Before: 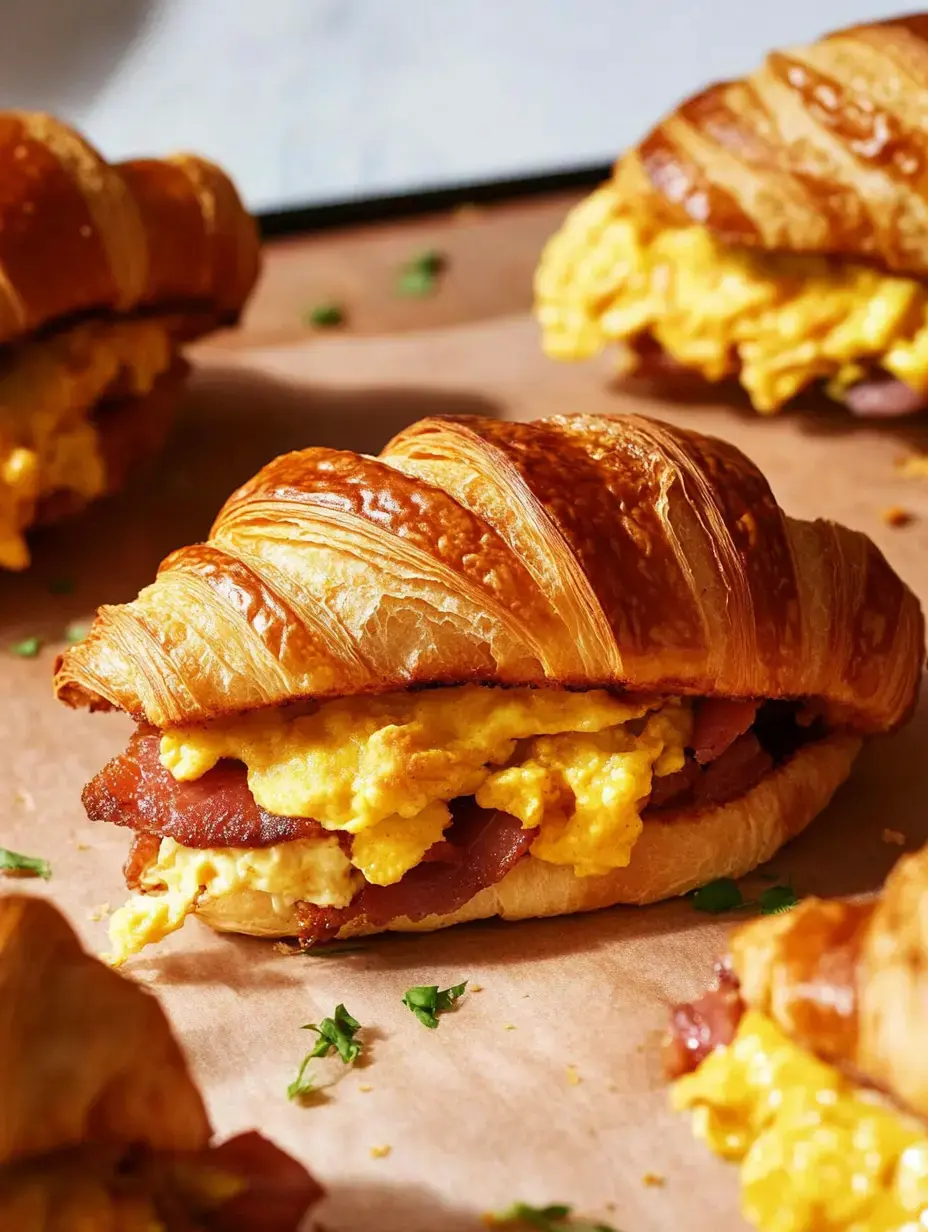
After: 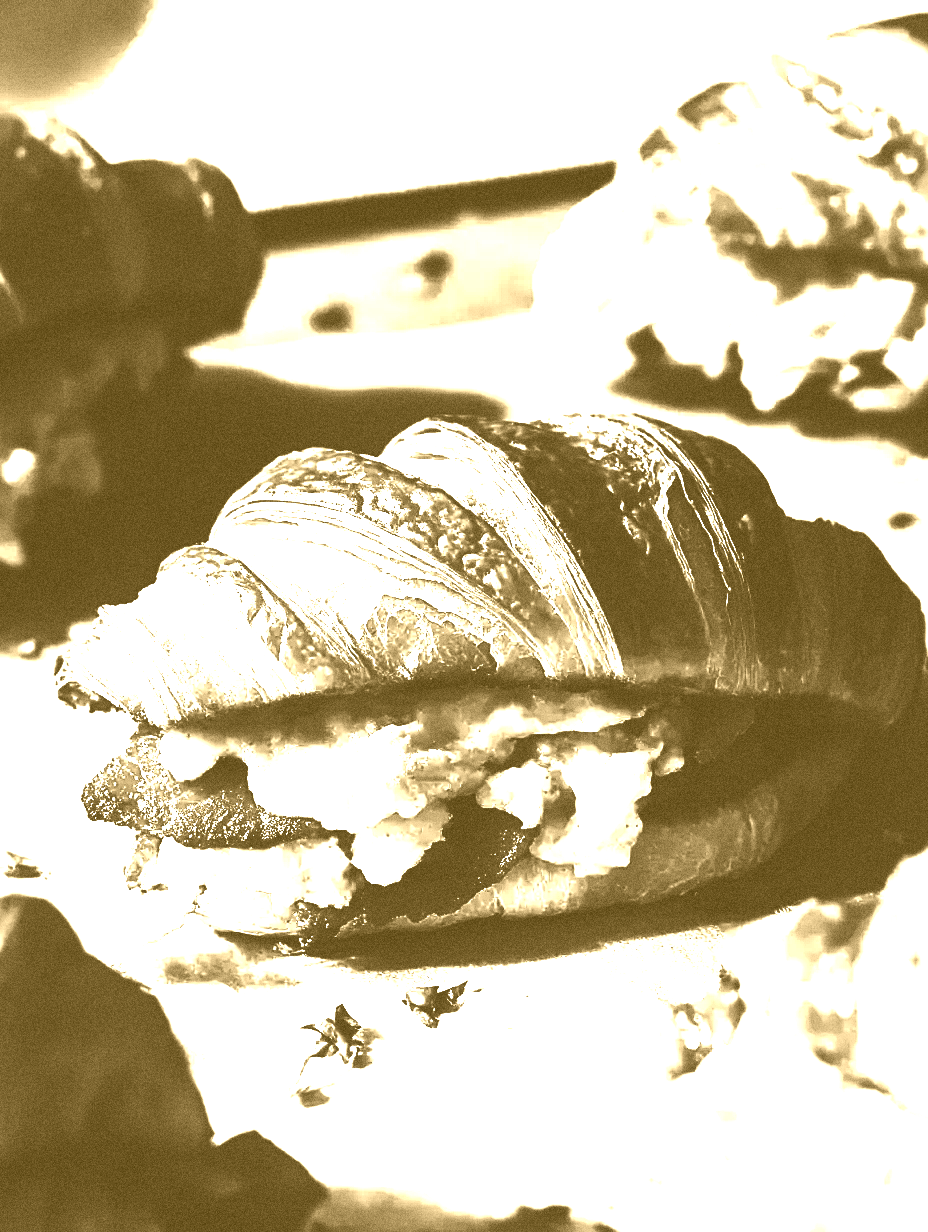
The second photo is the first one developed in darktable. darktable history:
tone curve: curves: ch0 [(0, 0.058) (0.198, 0.188) (0.512, 0.582) (0.625, 0.754) (0.81, 0.934) (1, 1)], color space Lab, linked channels, preserve colors none
sharpen: on, module defaults
color balance rgb: global vibrance 42.74%
exposure: black level correction -0.002, exposure 1.35 EV, compensate highlight preservation false
colorize: hue 36°, source mix 100%
contrast brightness saturation: contrast 0.02, brightness -1, saturation -1
white balance: red 0.98, blue 1.61
grain: coarseness 9.61 ISO, strength 35.62%
